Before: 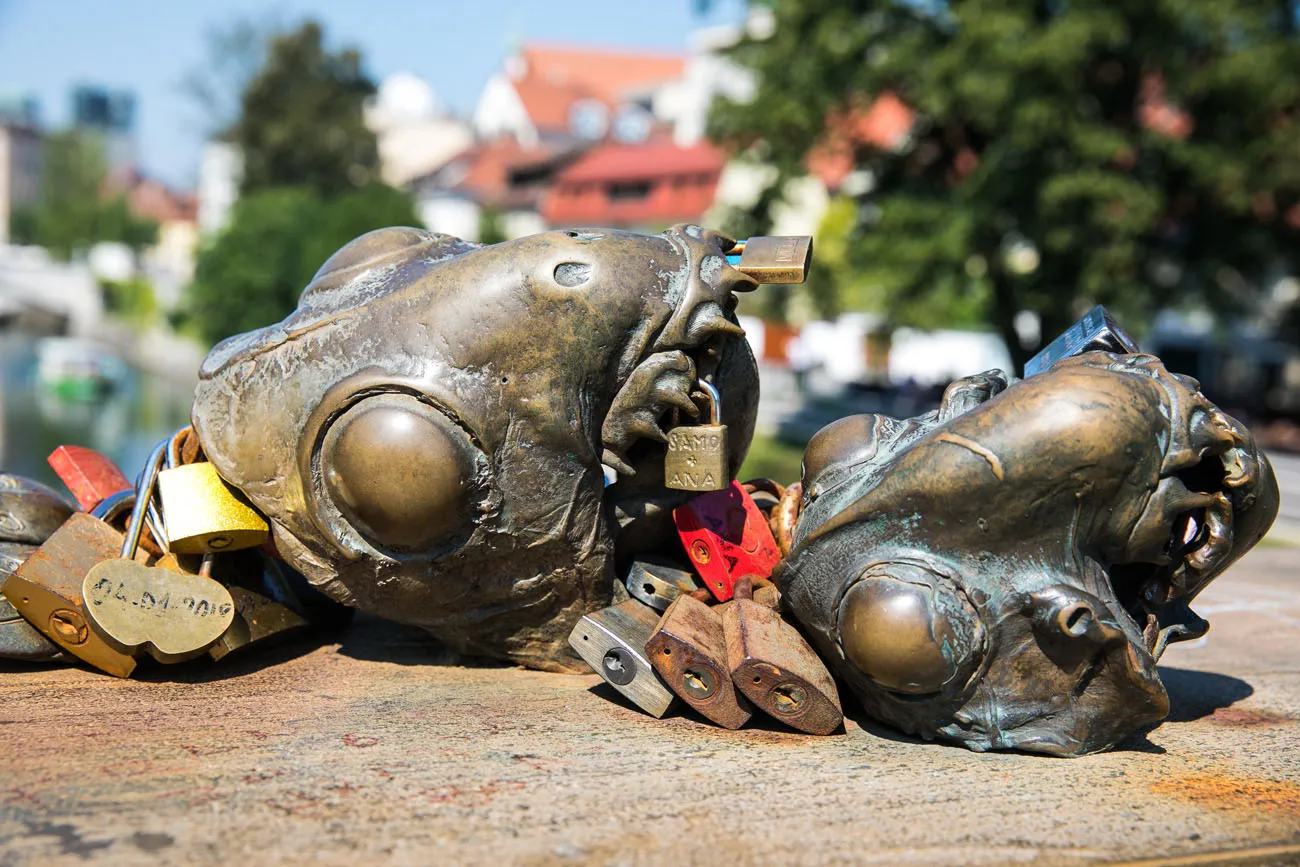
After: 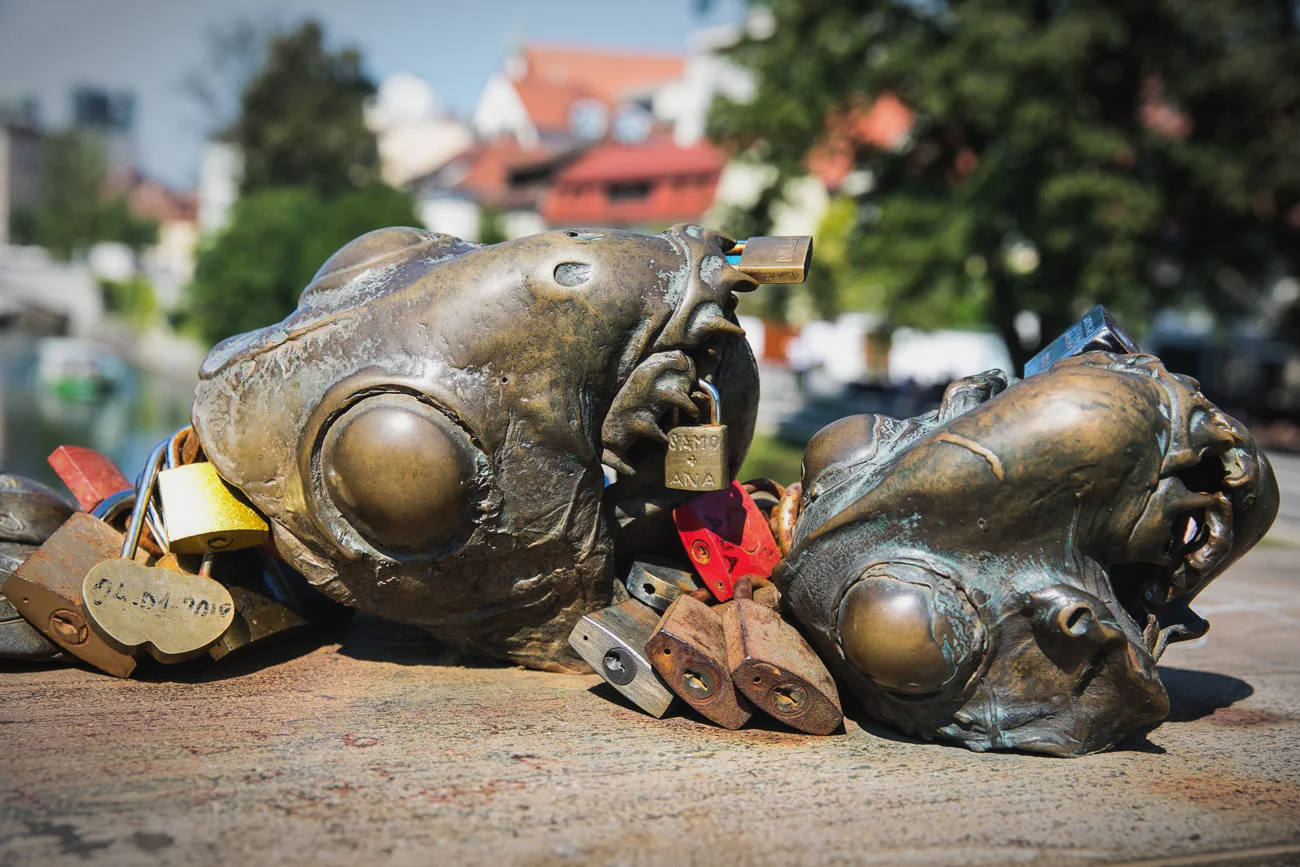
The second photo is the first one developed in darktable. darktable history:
vignetting: automatic ratio true
tone curve: curves: ch0 [(0, 0.029) (0.253, 0.237) (1, 0.945)]; ch1 [(0, 0) (0.401, 0.42) (0.442, 0.47) (0.492, 0.498) (0.511, 0.523) (0.557, 0.565) (0.66, 0.683) (1, 1)]; ch2 [(0, 0) (0.394, 0.413) (0.5, 0.5) (0.578, 0.568) (1, 1)], preserve colors none
